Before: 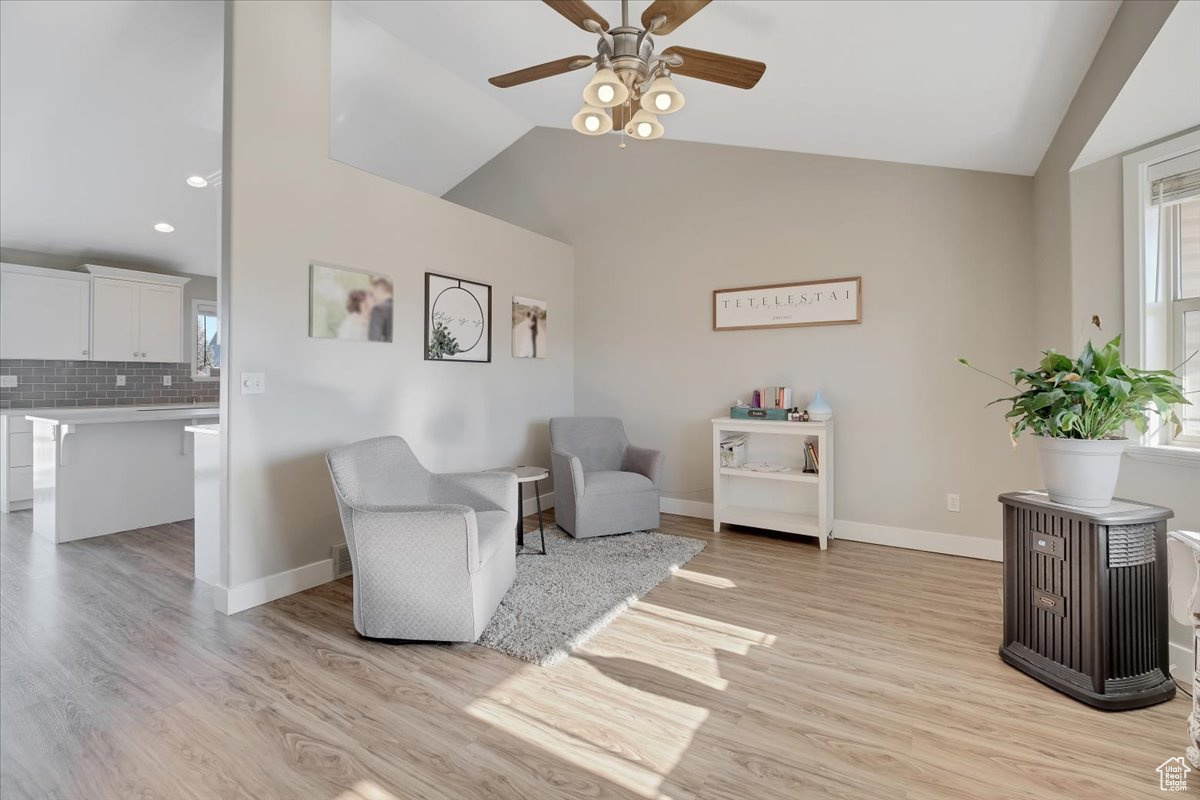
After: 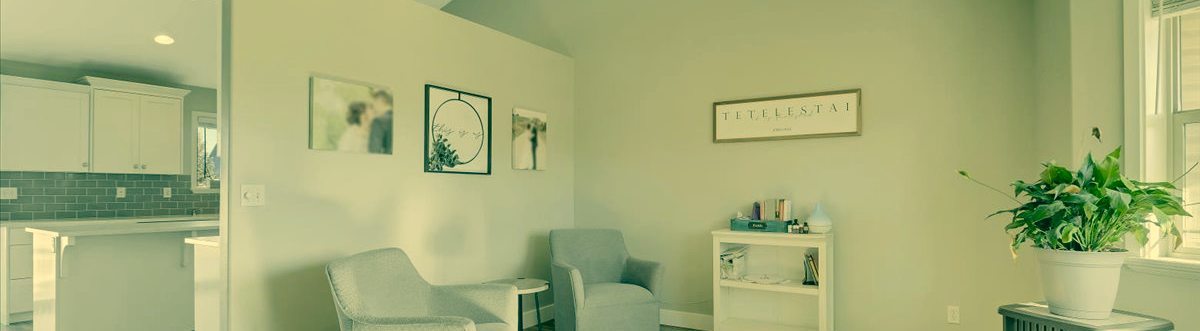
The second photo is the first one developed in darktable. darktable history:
color correction: highlights a* 2.16, highlights b* 34.66, shadows a* -36.97, shadows b* -5.39
crop and rotate: top 23.624%, bottom 34.891%
